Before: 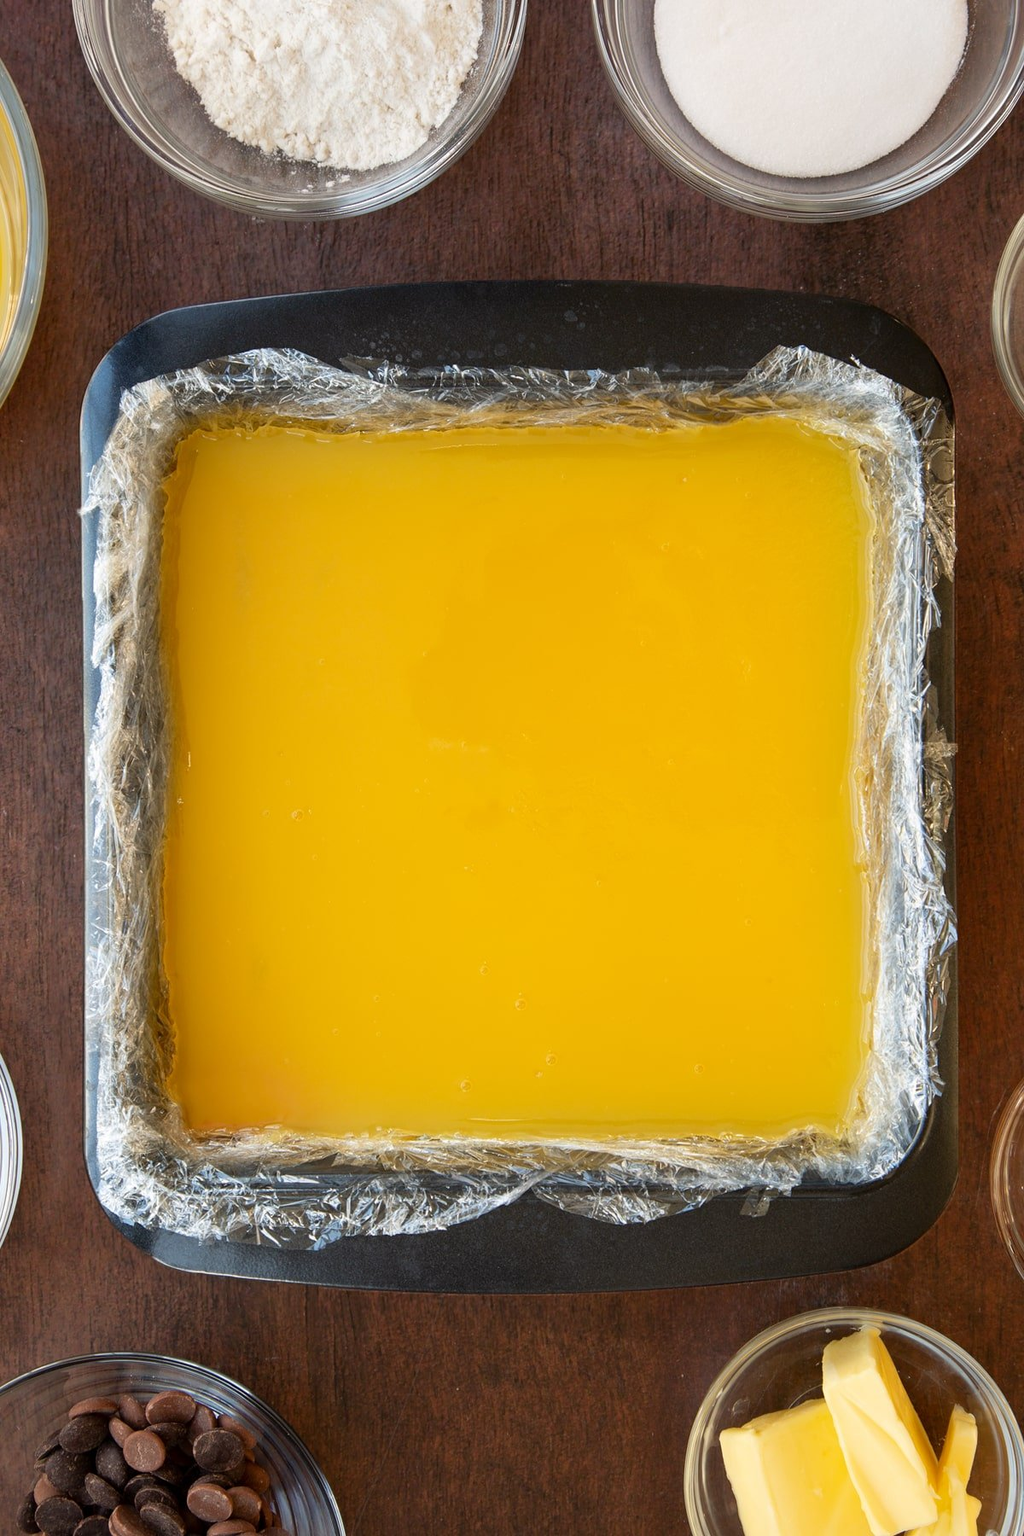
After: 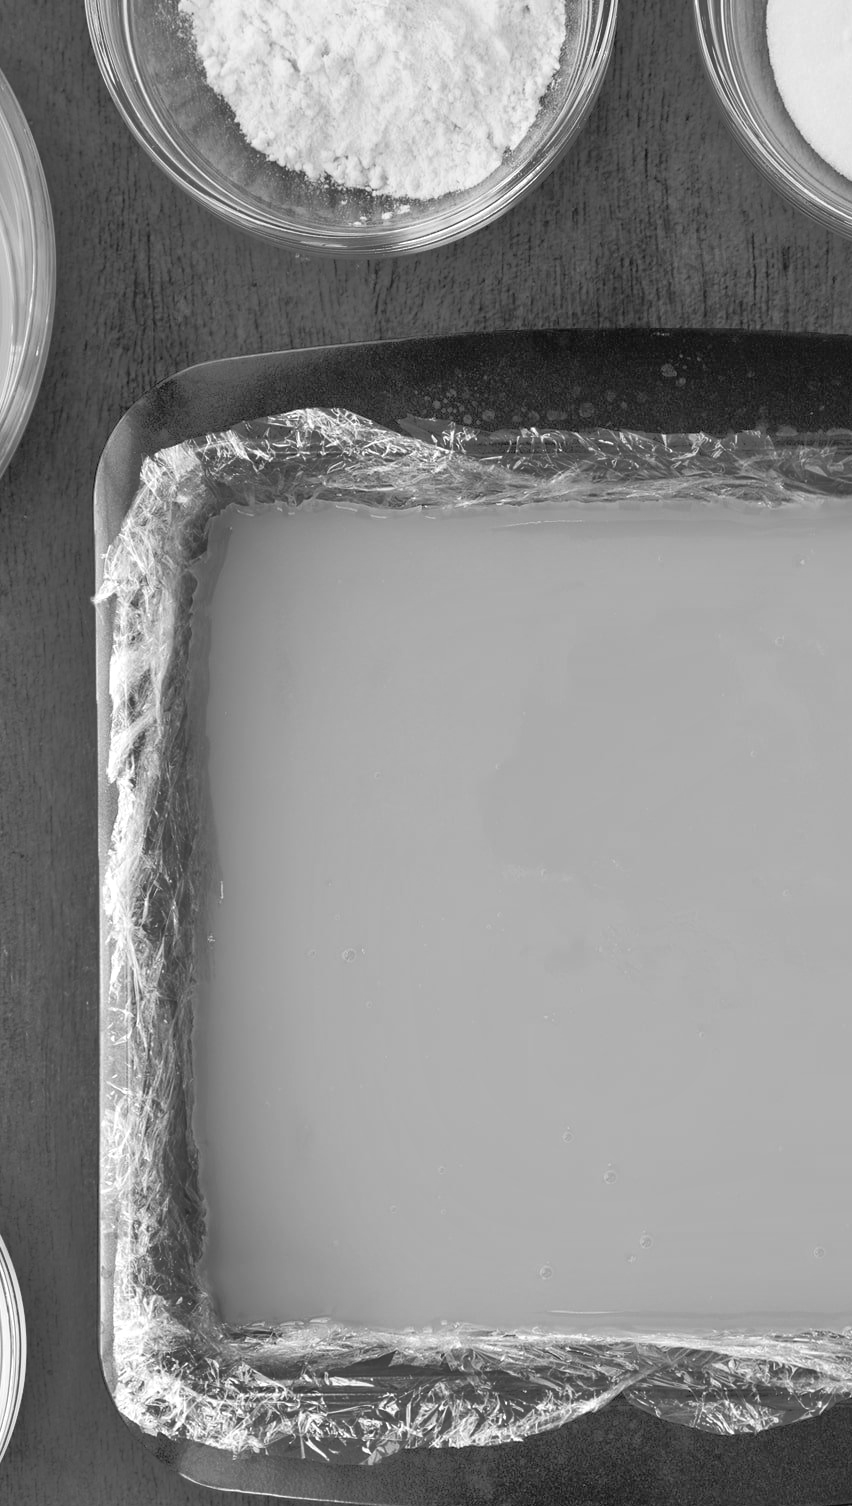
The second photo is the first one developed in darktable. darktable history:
color calibration: output gray [0.28, 0.41, 0.31, 0], illuminant as shot in camera, x 0.358, y 0.373, temperature 4628.91 K
crop: right 28.945%, bottom 16.33%
tone equalizer: -8 EV -0.535 EV, -7 EV -0.342 EV, -6 EV -0.117 EV, -5 EV 0.452 EV, -4 EV 0.956 EV, -3 EV 0.785 EV, -2 EV -0.011 EV, -1 EV 0.132 EV, +0 EV -0.01 EV
